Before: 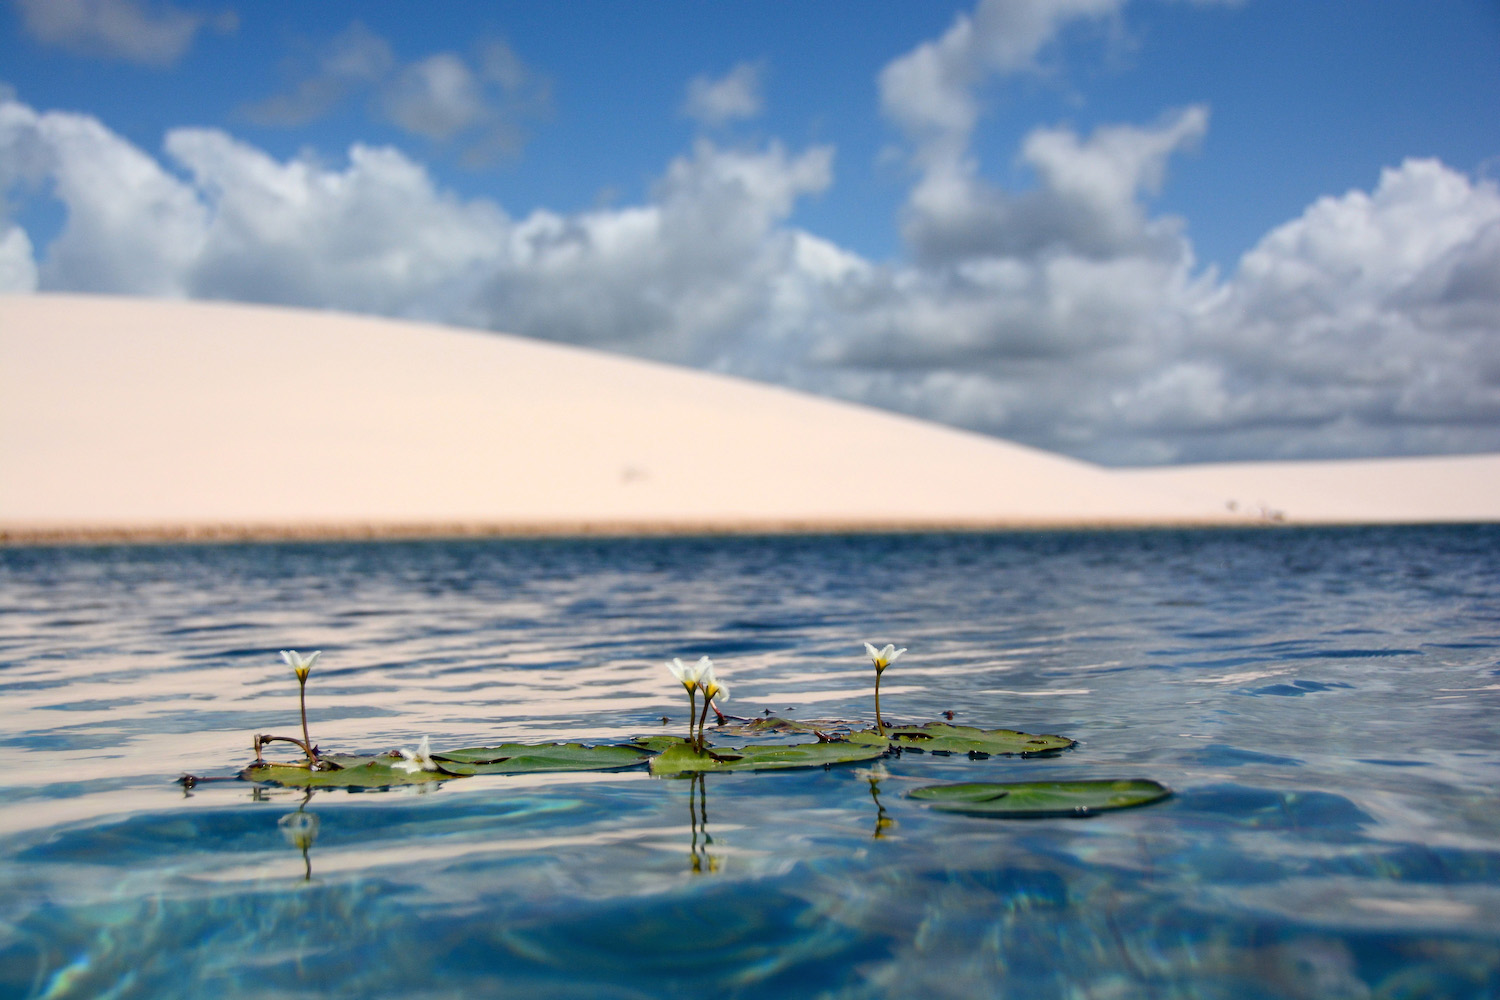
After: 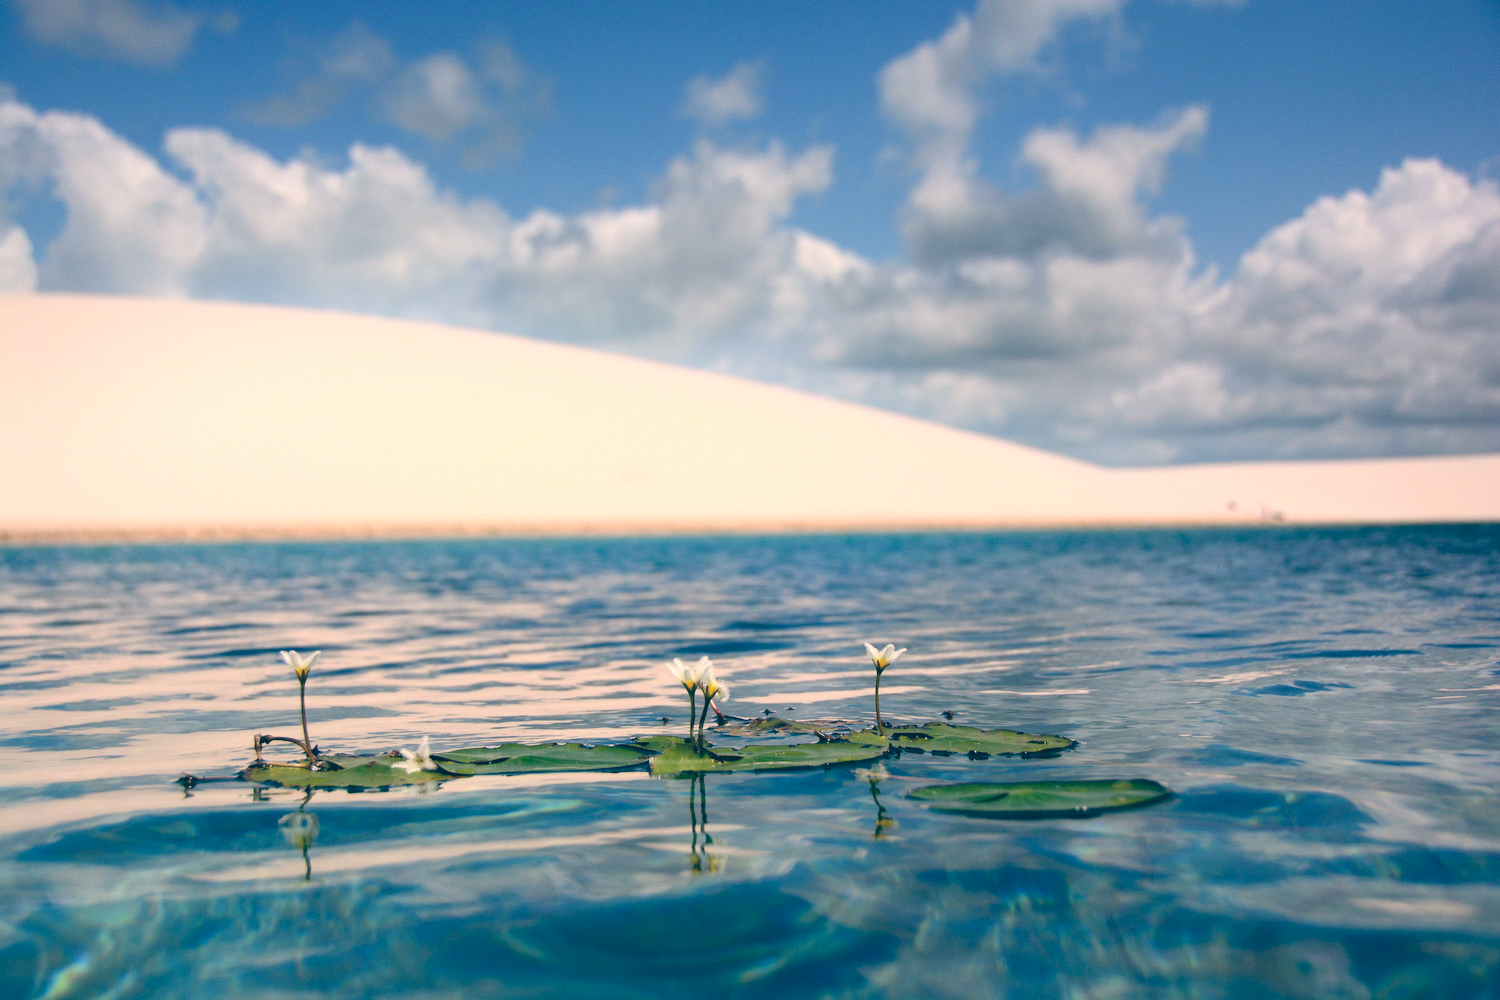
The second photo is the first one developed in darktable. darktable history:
color balance: lift [1.006, 0.985, 1.002, 1.015], gamma [1, 0.953, 1.008, 1.047], gain [1.076, 1.13, 1.004, 0.87]
bloom: size 15%, threshold 97%, strength 7%
